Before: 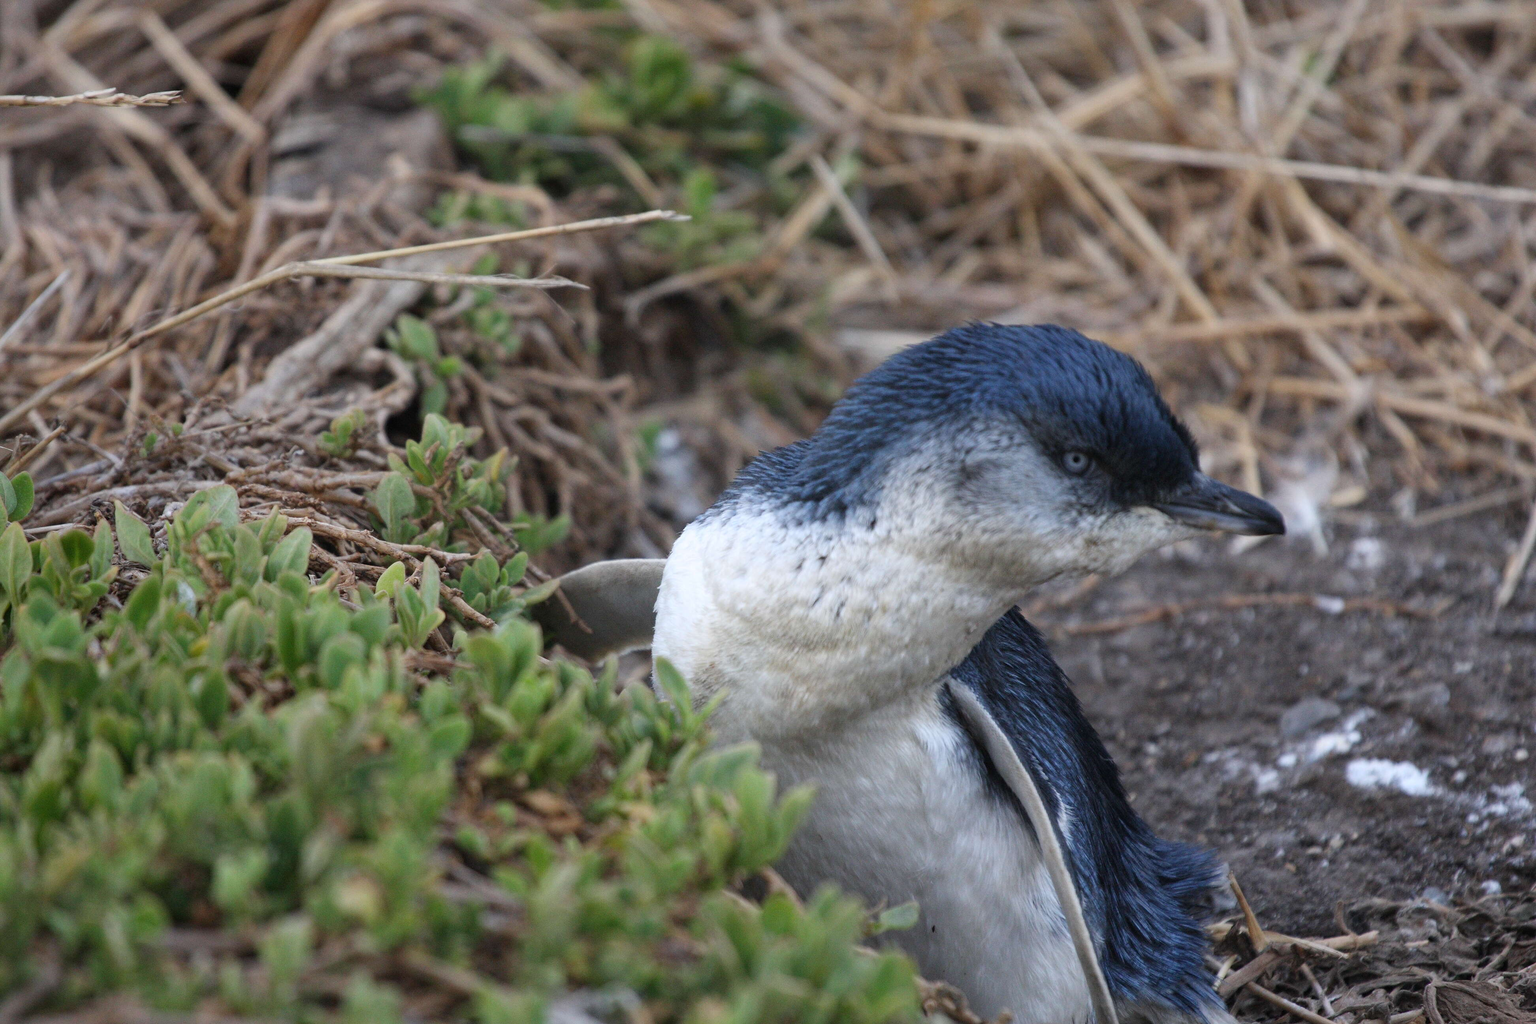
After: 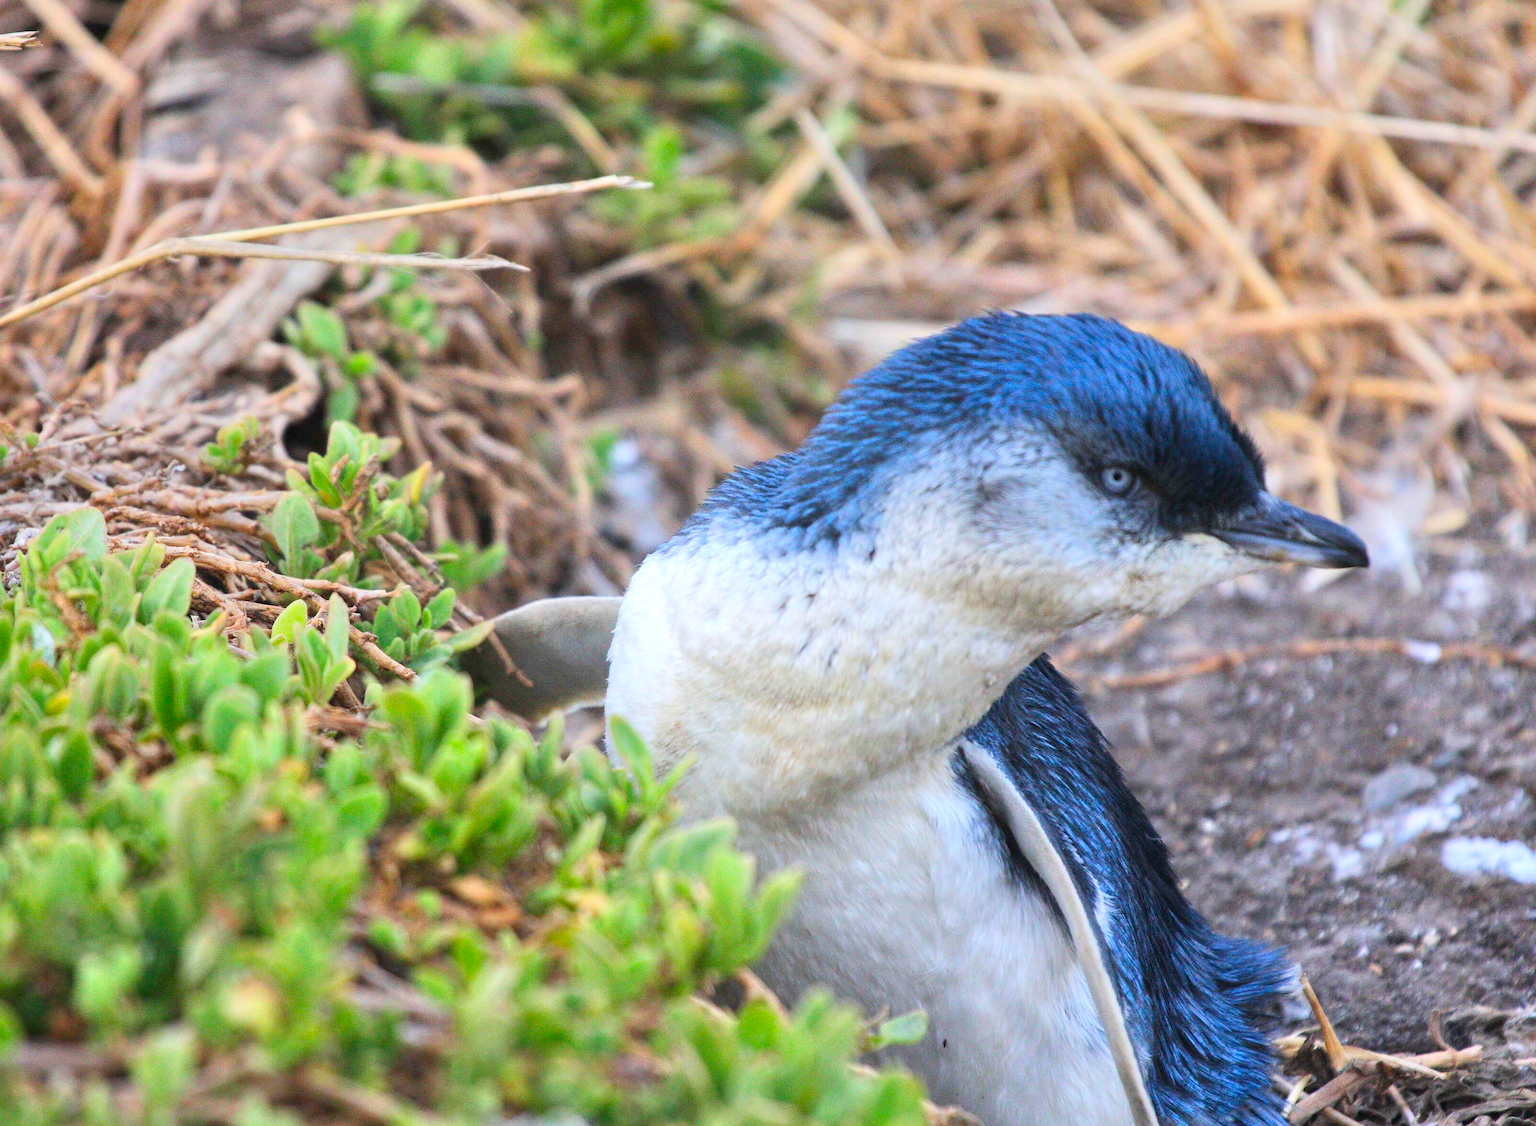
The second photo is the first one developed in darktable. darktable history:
contrast brightness saturation: saturation 0.484
crop: left 9.838%, top 6.34%, right 7.302%, bottom 2.531%
tone equalizer: -7 EV 0.162 EV, -6 EV 0.608 EV, -5 EV 1.12 EV, -4 EV 1.32 EV, -3 EV 1.14 EV, -2 EV 0.6 EV, -1 EV 0.149 EV, edges refinement/feathering 500, mask exposure compensation -1.57 EV, preserve details guided filter
